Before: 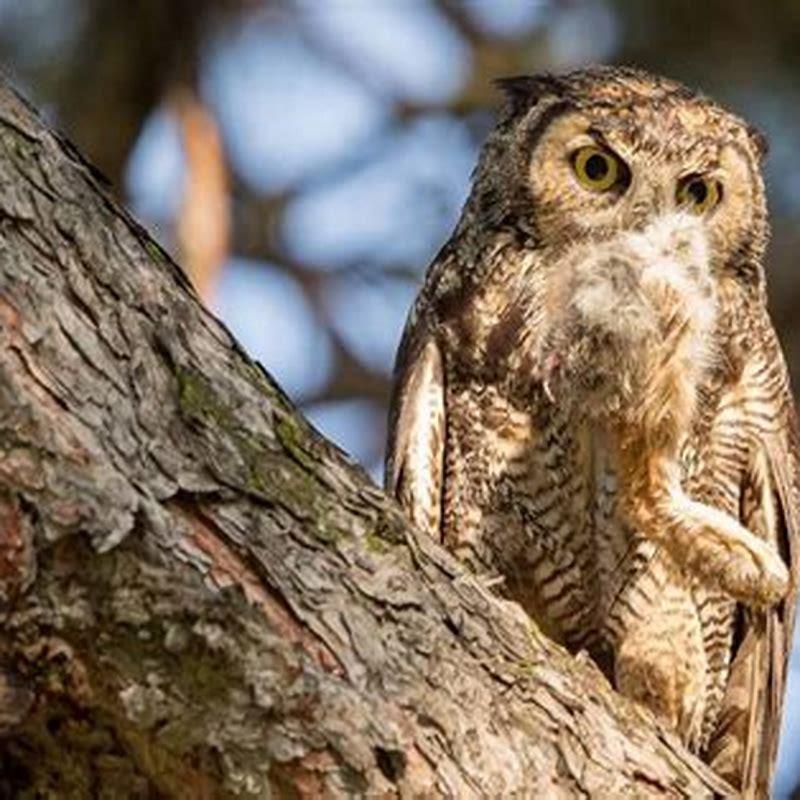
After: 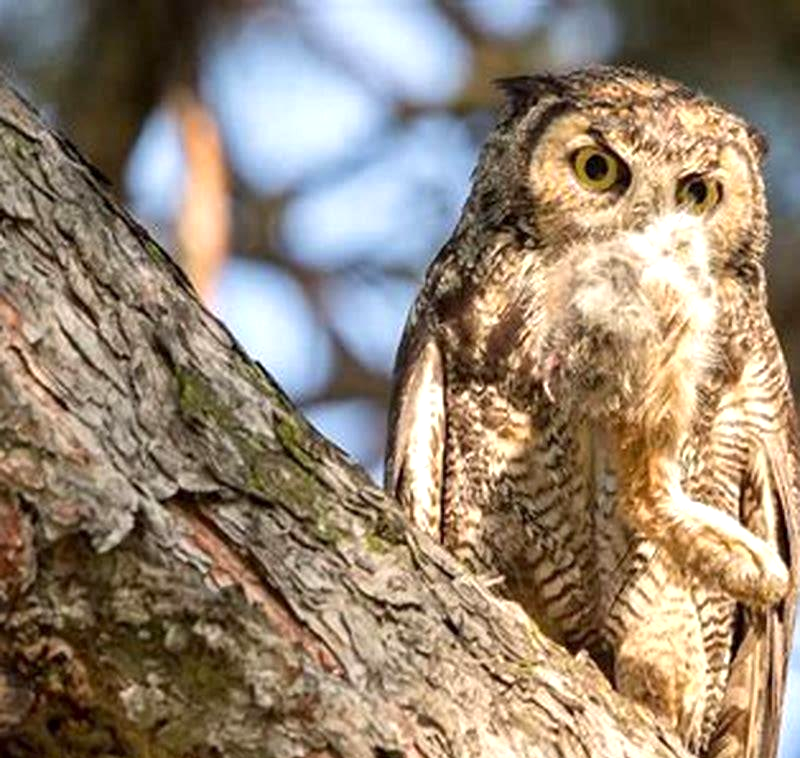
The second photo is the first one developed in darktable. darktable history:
exposure: black level correction 0.001, exposure 0.499 EV, compensate exposure bias true, compensate highlight preservation false
crop and rotate: top 0.008%, bottom 5.144%
